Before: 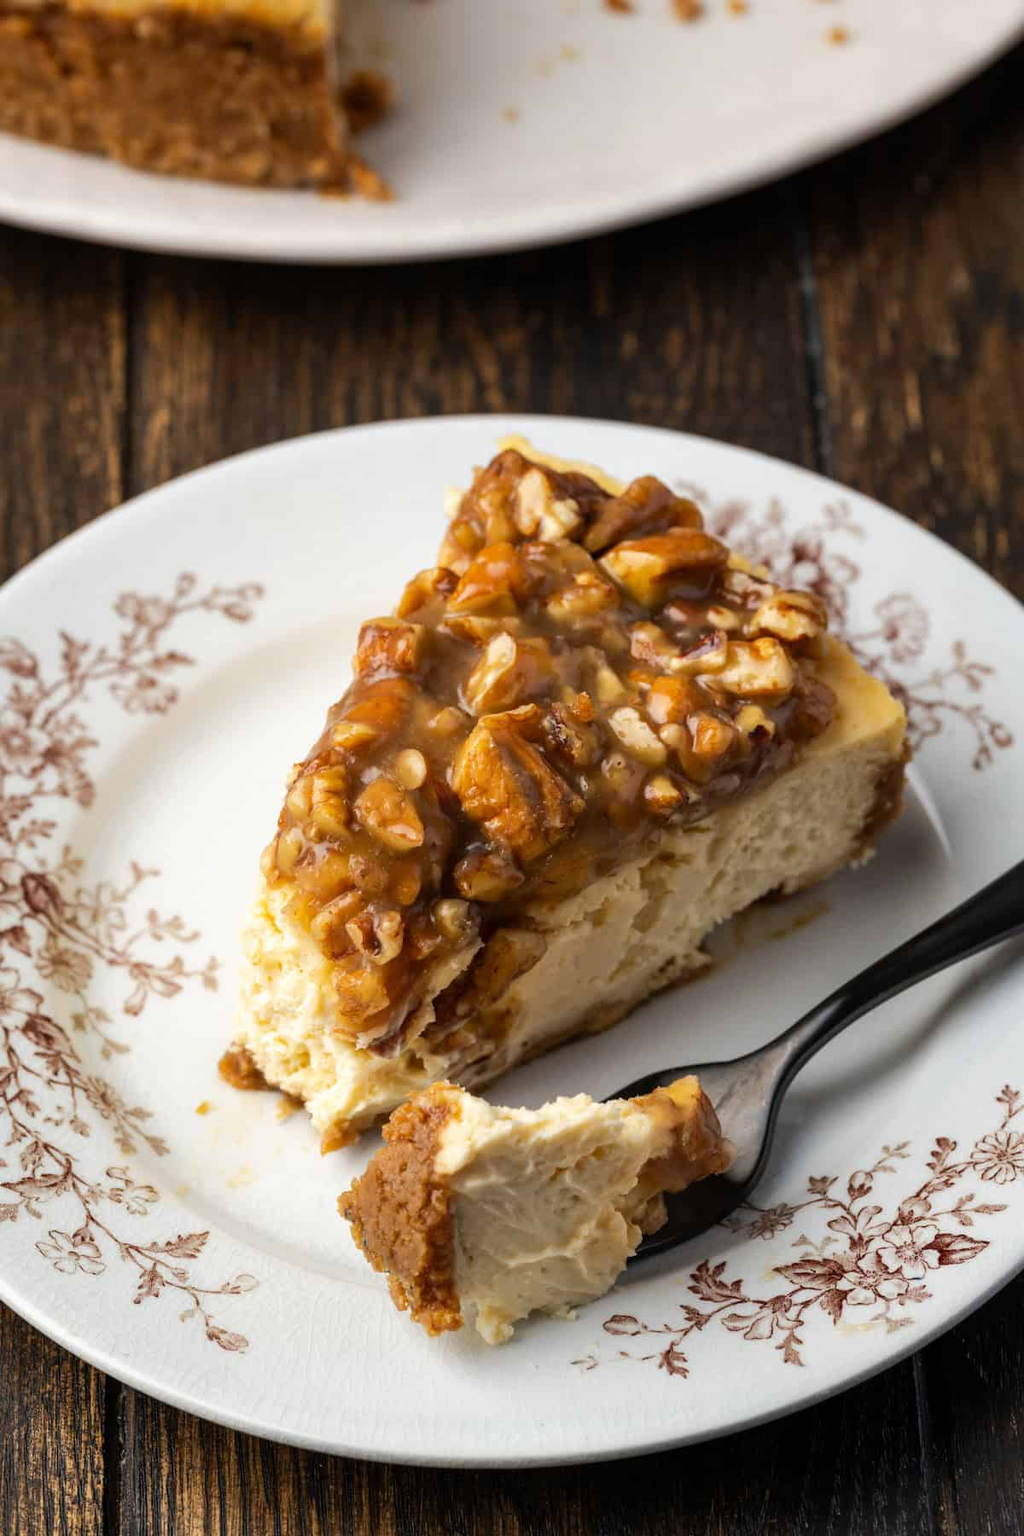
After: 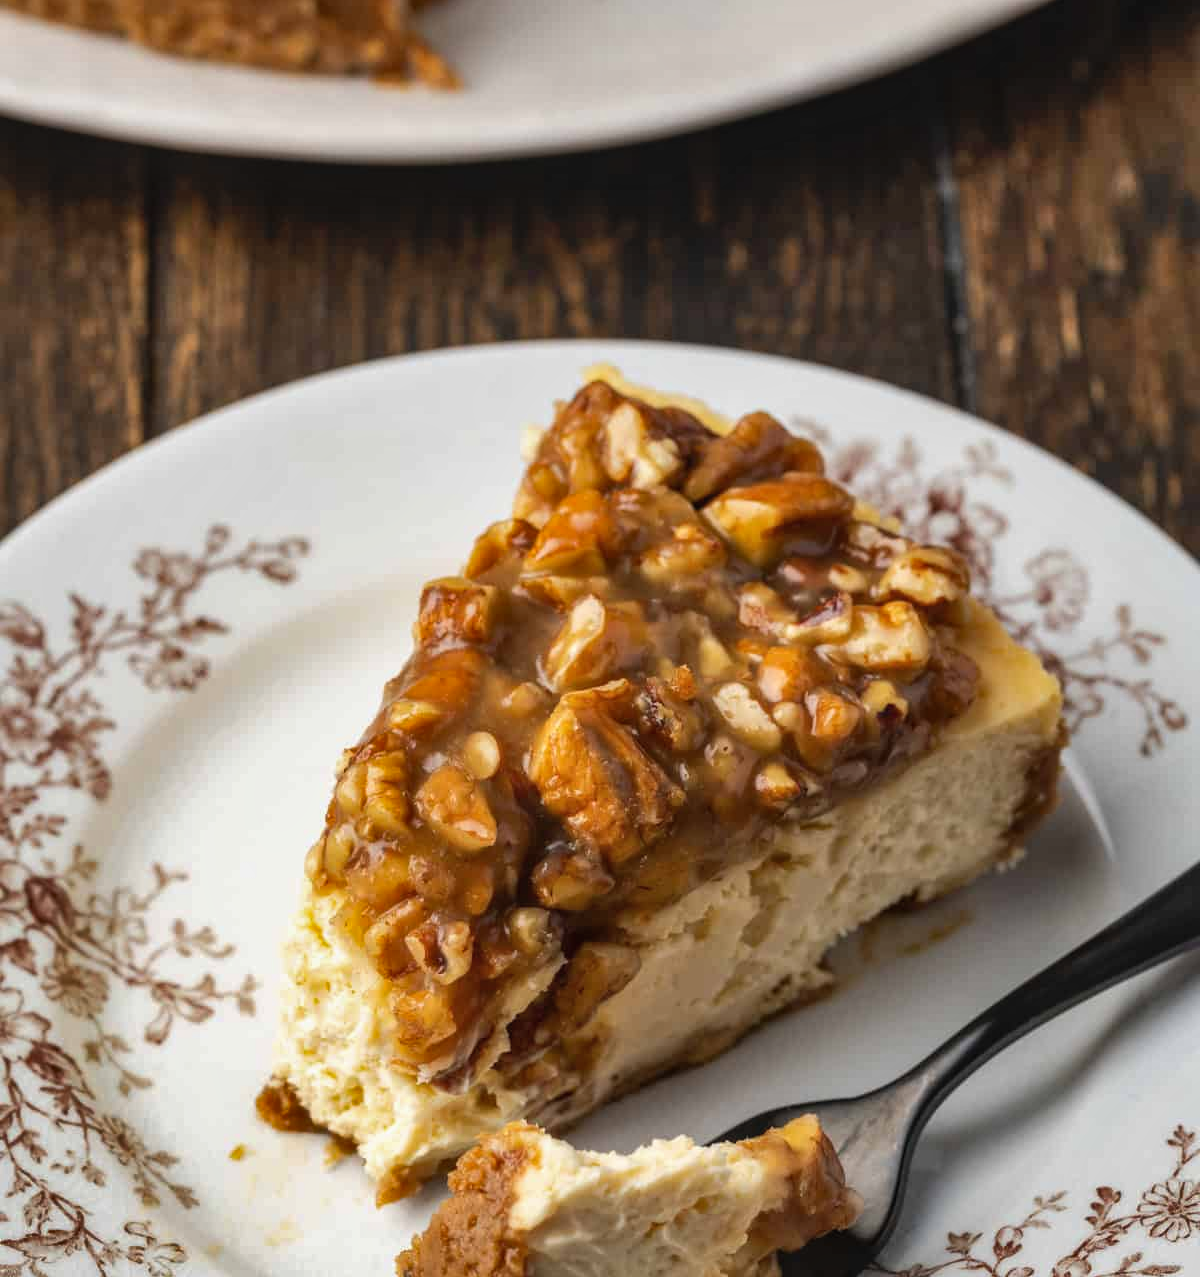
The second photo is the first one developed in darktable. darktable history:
crop and rotate: top 8.151%, bottom 20.866%
local contrast: detail 110%
shadows and highlights: low approximation 0.01, soften with gaussian
